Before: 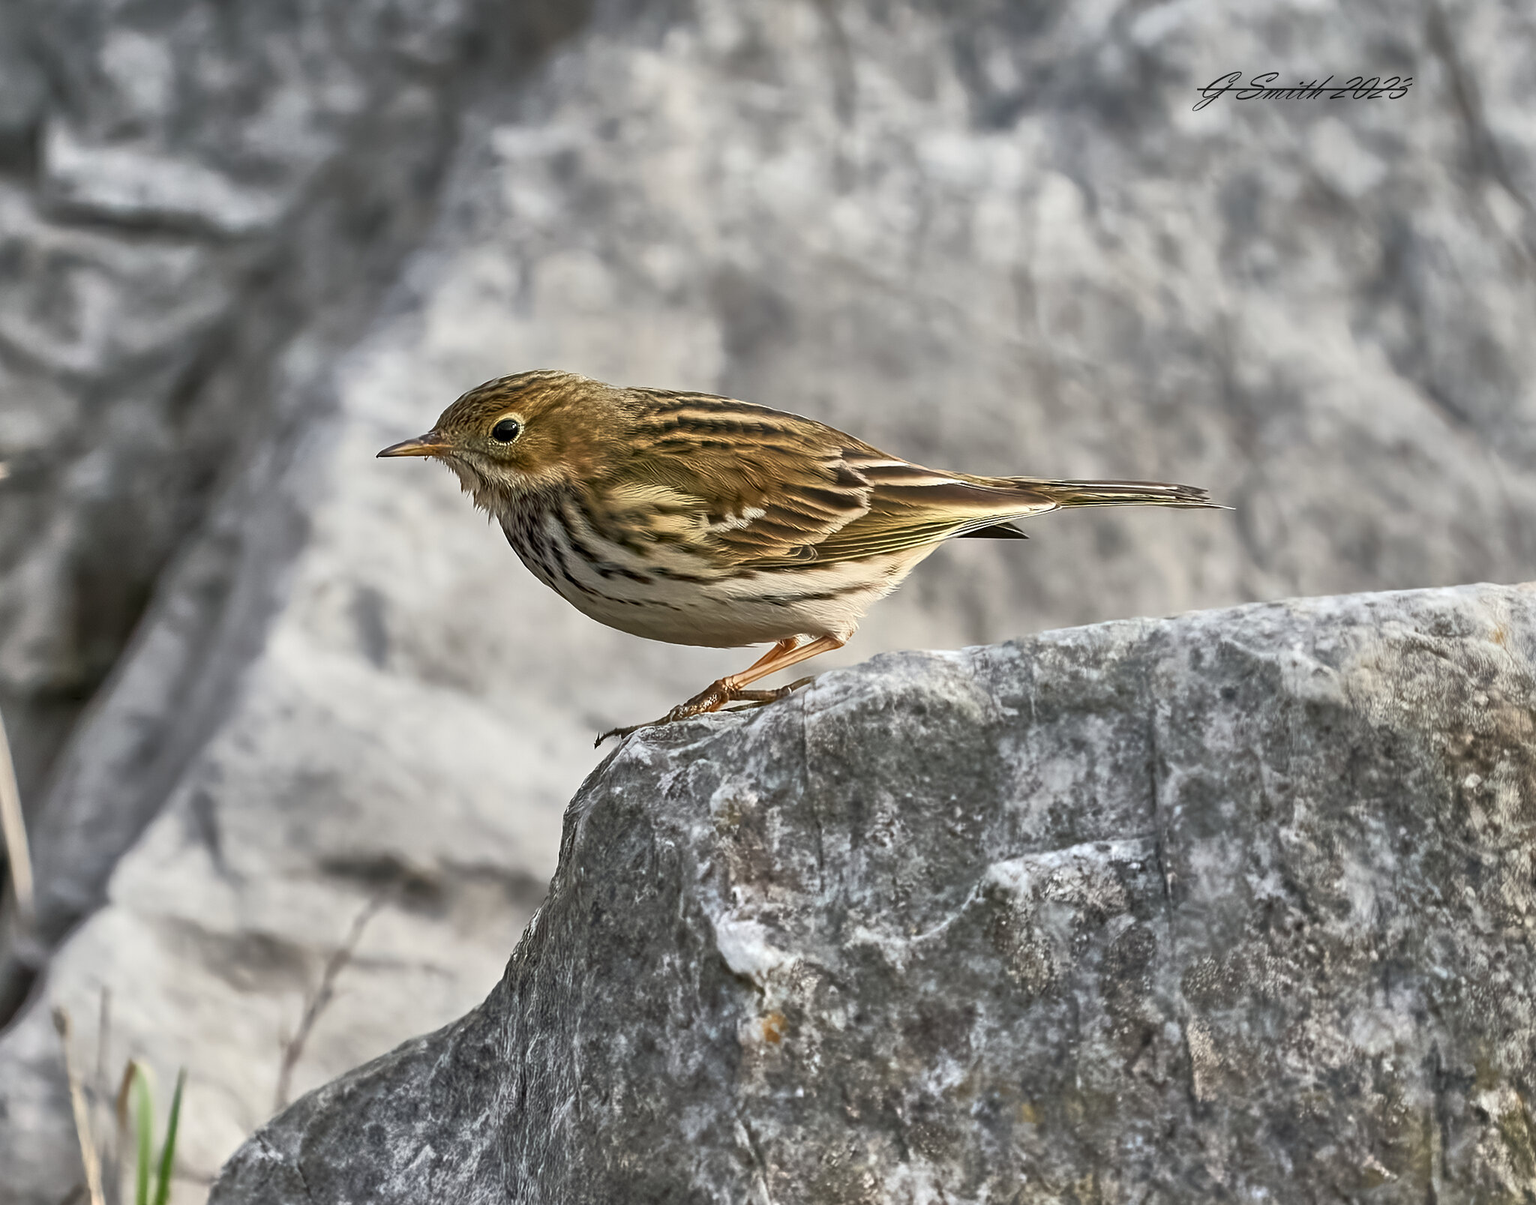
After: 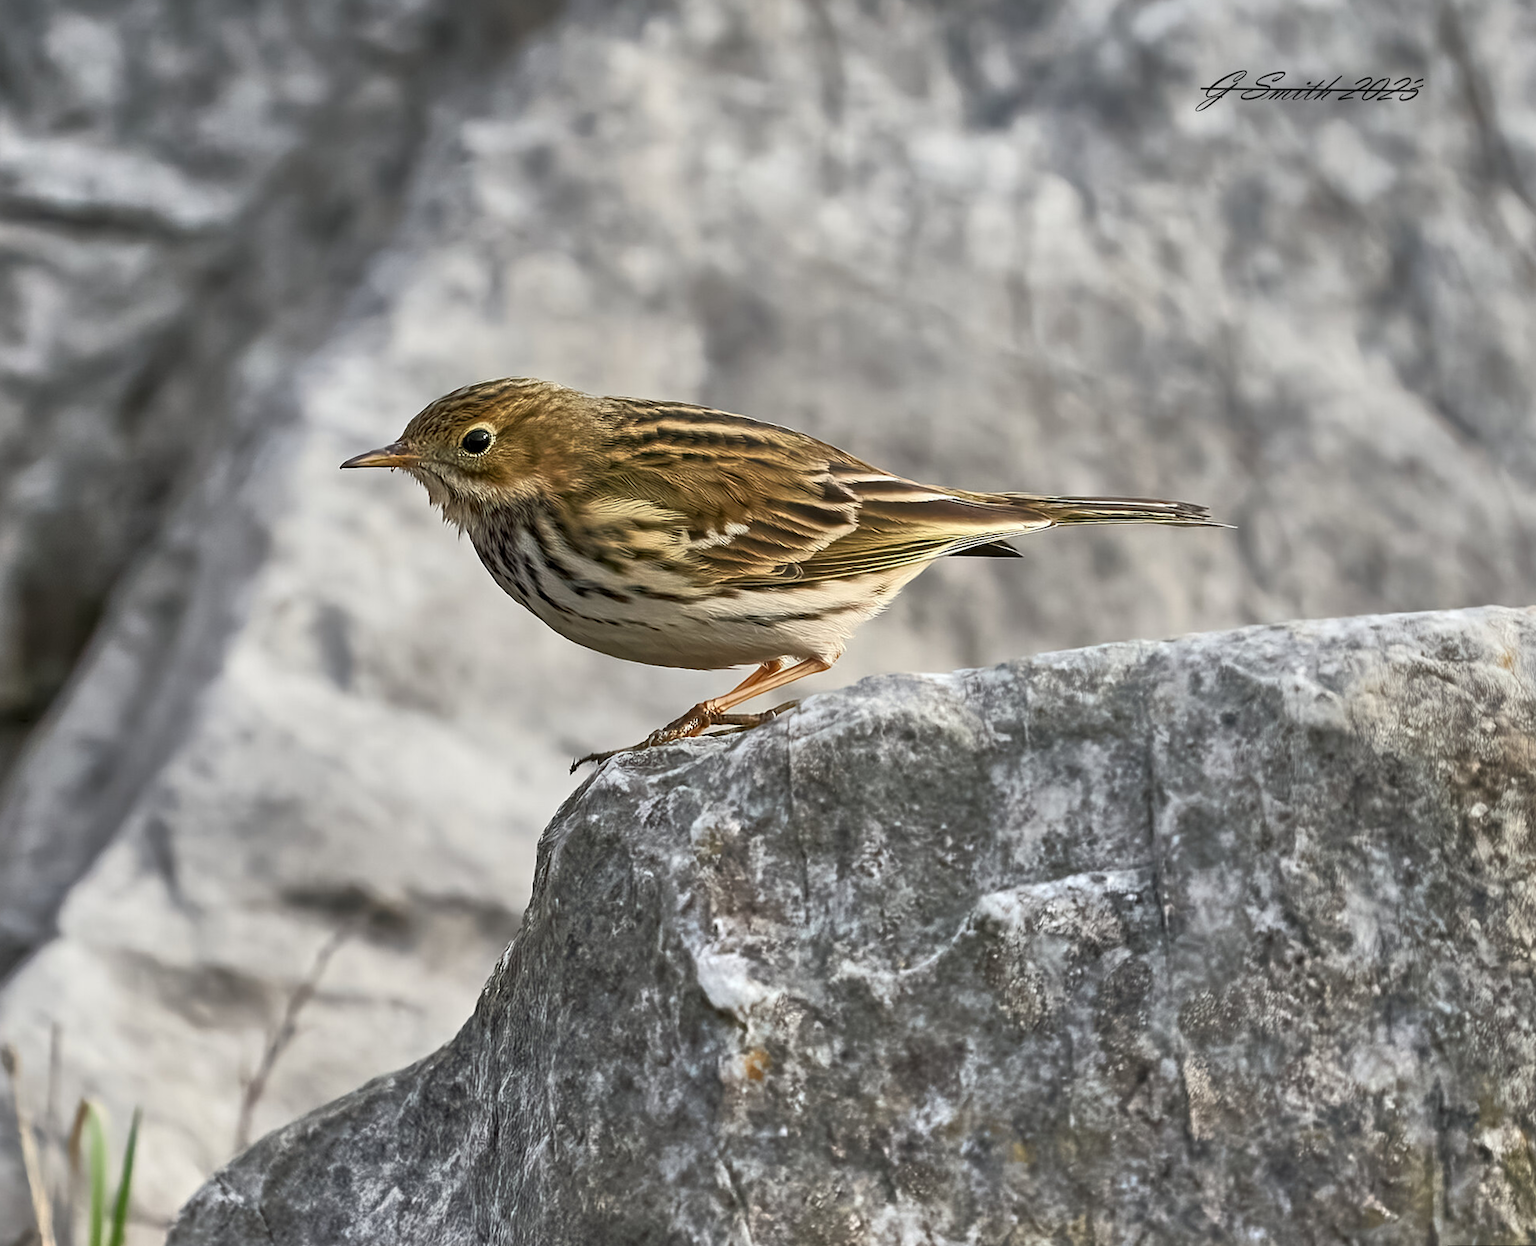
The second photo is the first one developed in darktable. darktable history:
crop and rotate: left 3.238%
rotate and perspective: rotation 0.174°, lens shift (vertical) 0.013, lens shift (horizontal) 0.019, shear 0.001, automatic cropping original format, crop left 0.007, crop right 0.991, crop top 0.016, crop bottom 0.997
